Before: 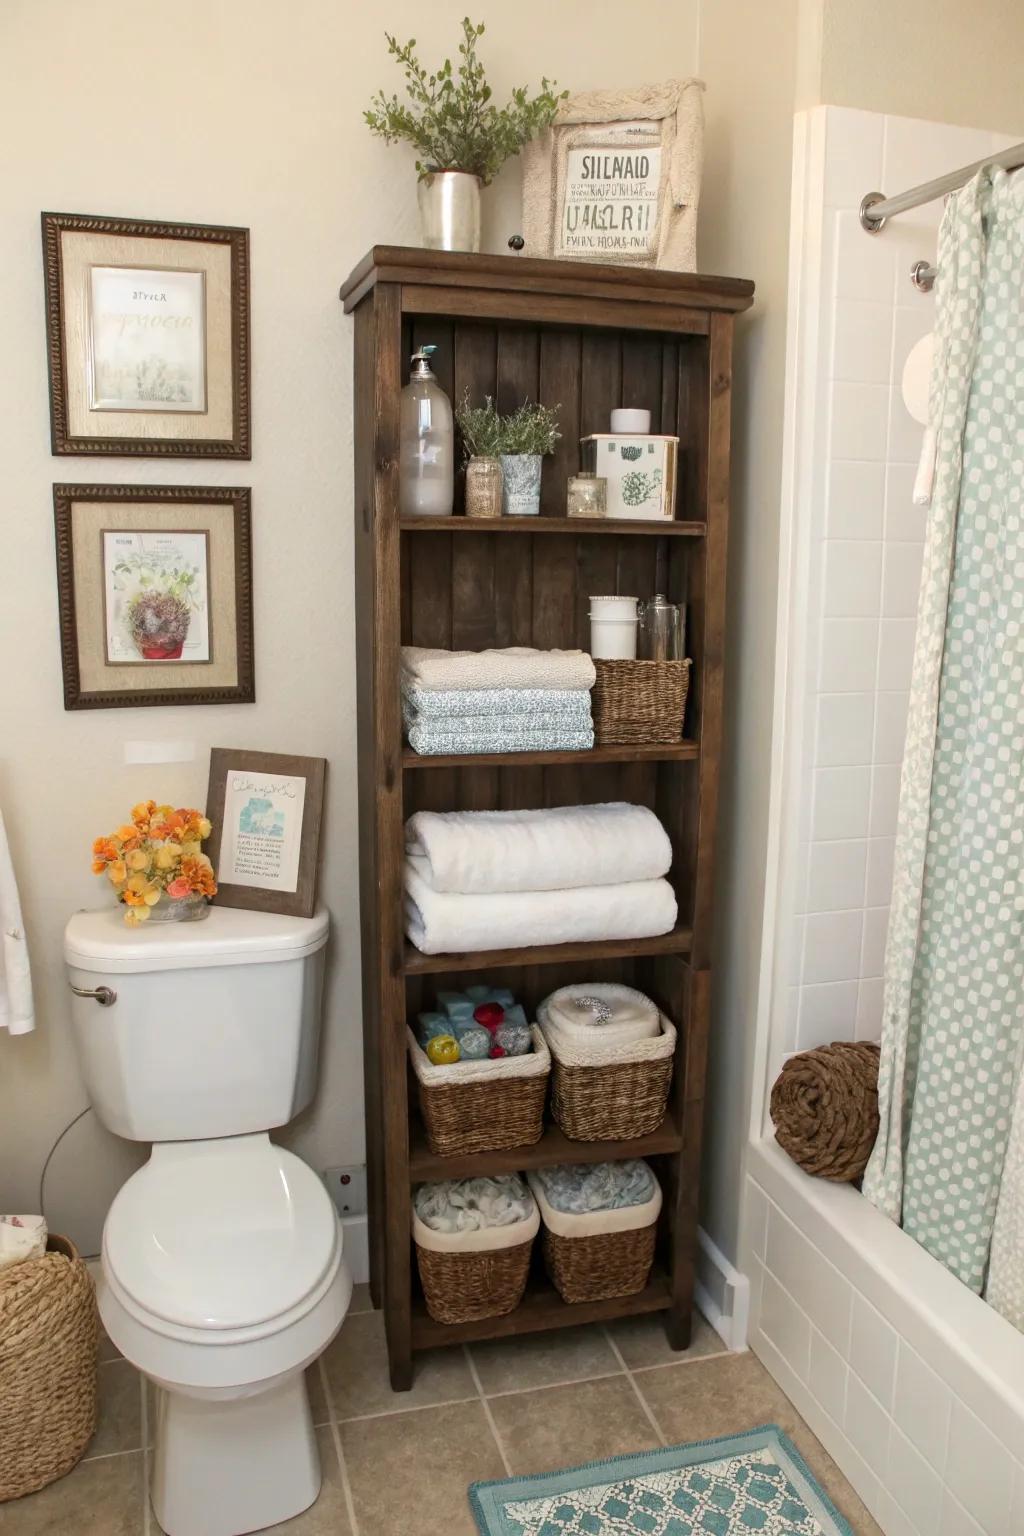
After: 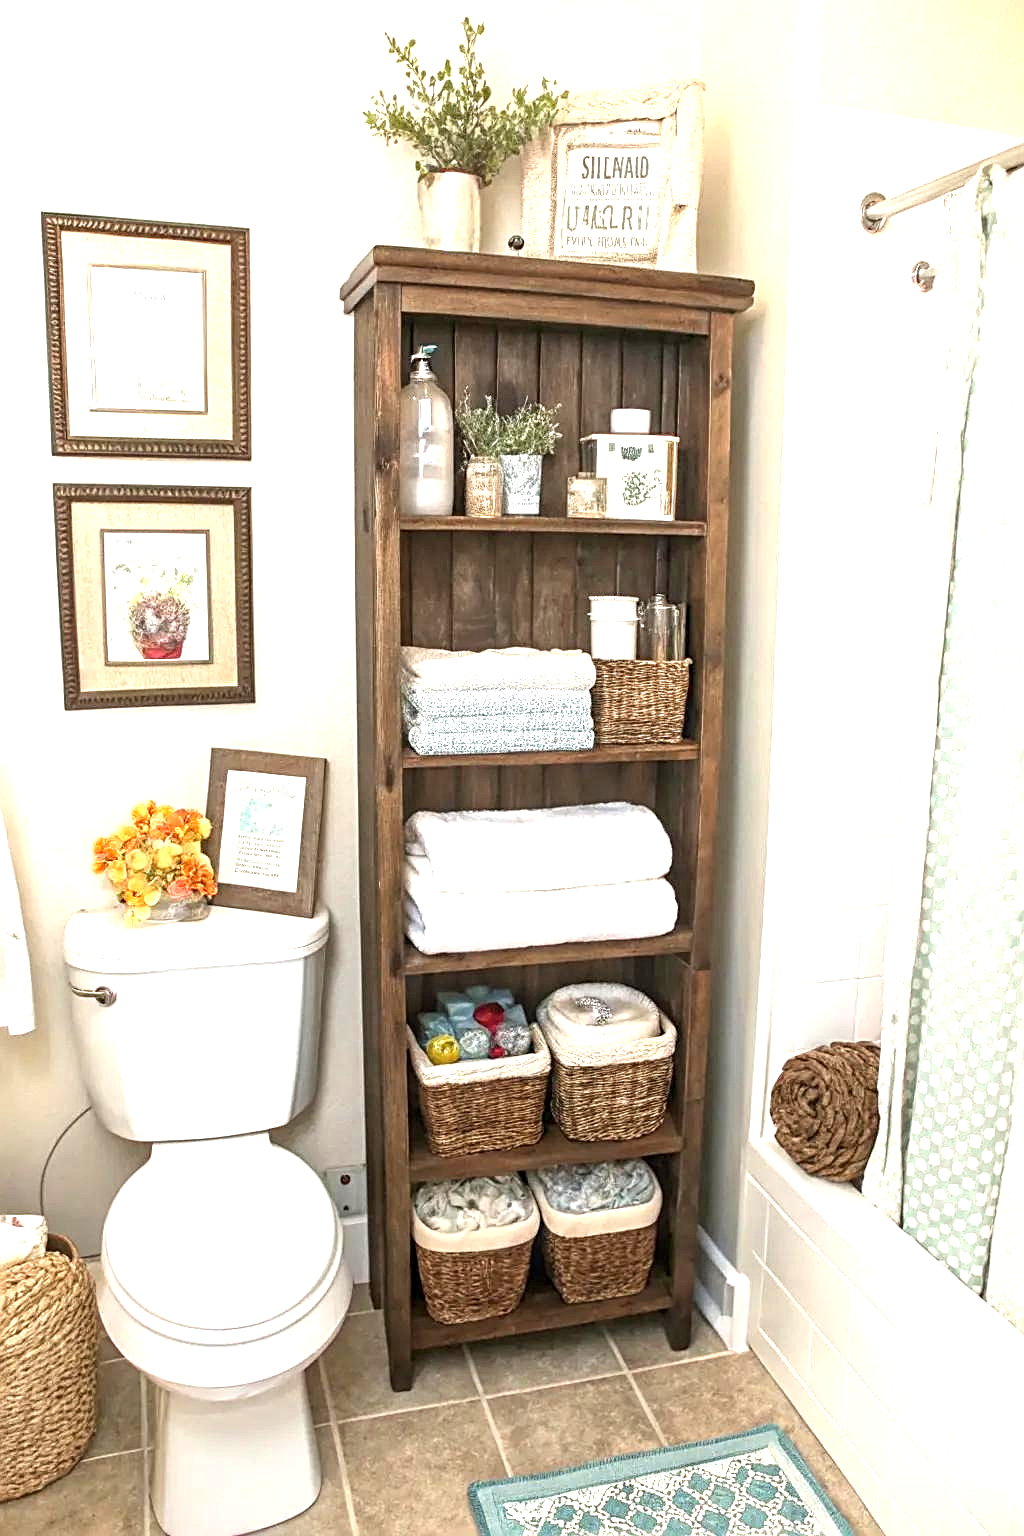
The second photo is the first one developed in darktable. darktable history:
exposure: exposure 1.25 EV, compensate exposure bias true, compensate highlight preservation false
local contrast: on, module defaults
sharpen: radius 2.531, amount 0.628
